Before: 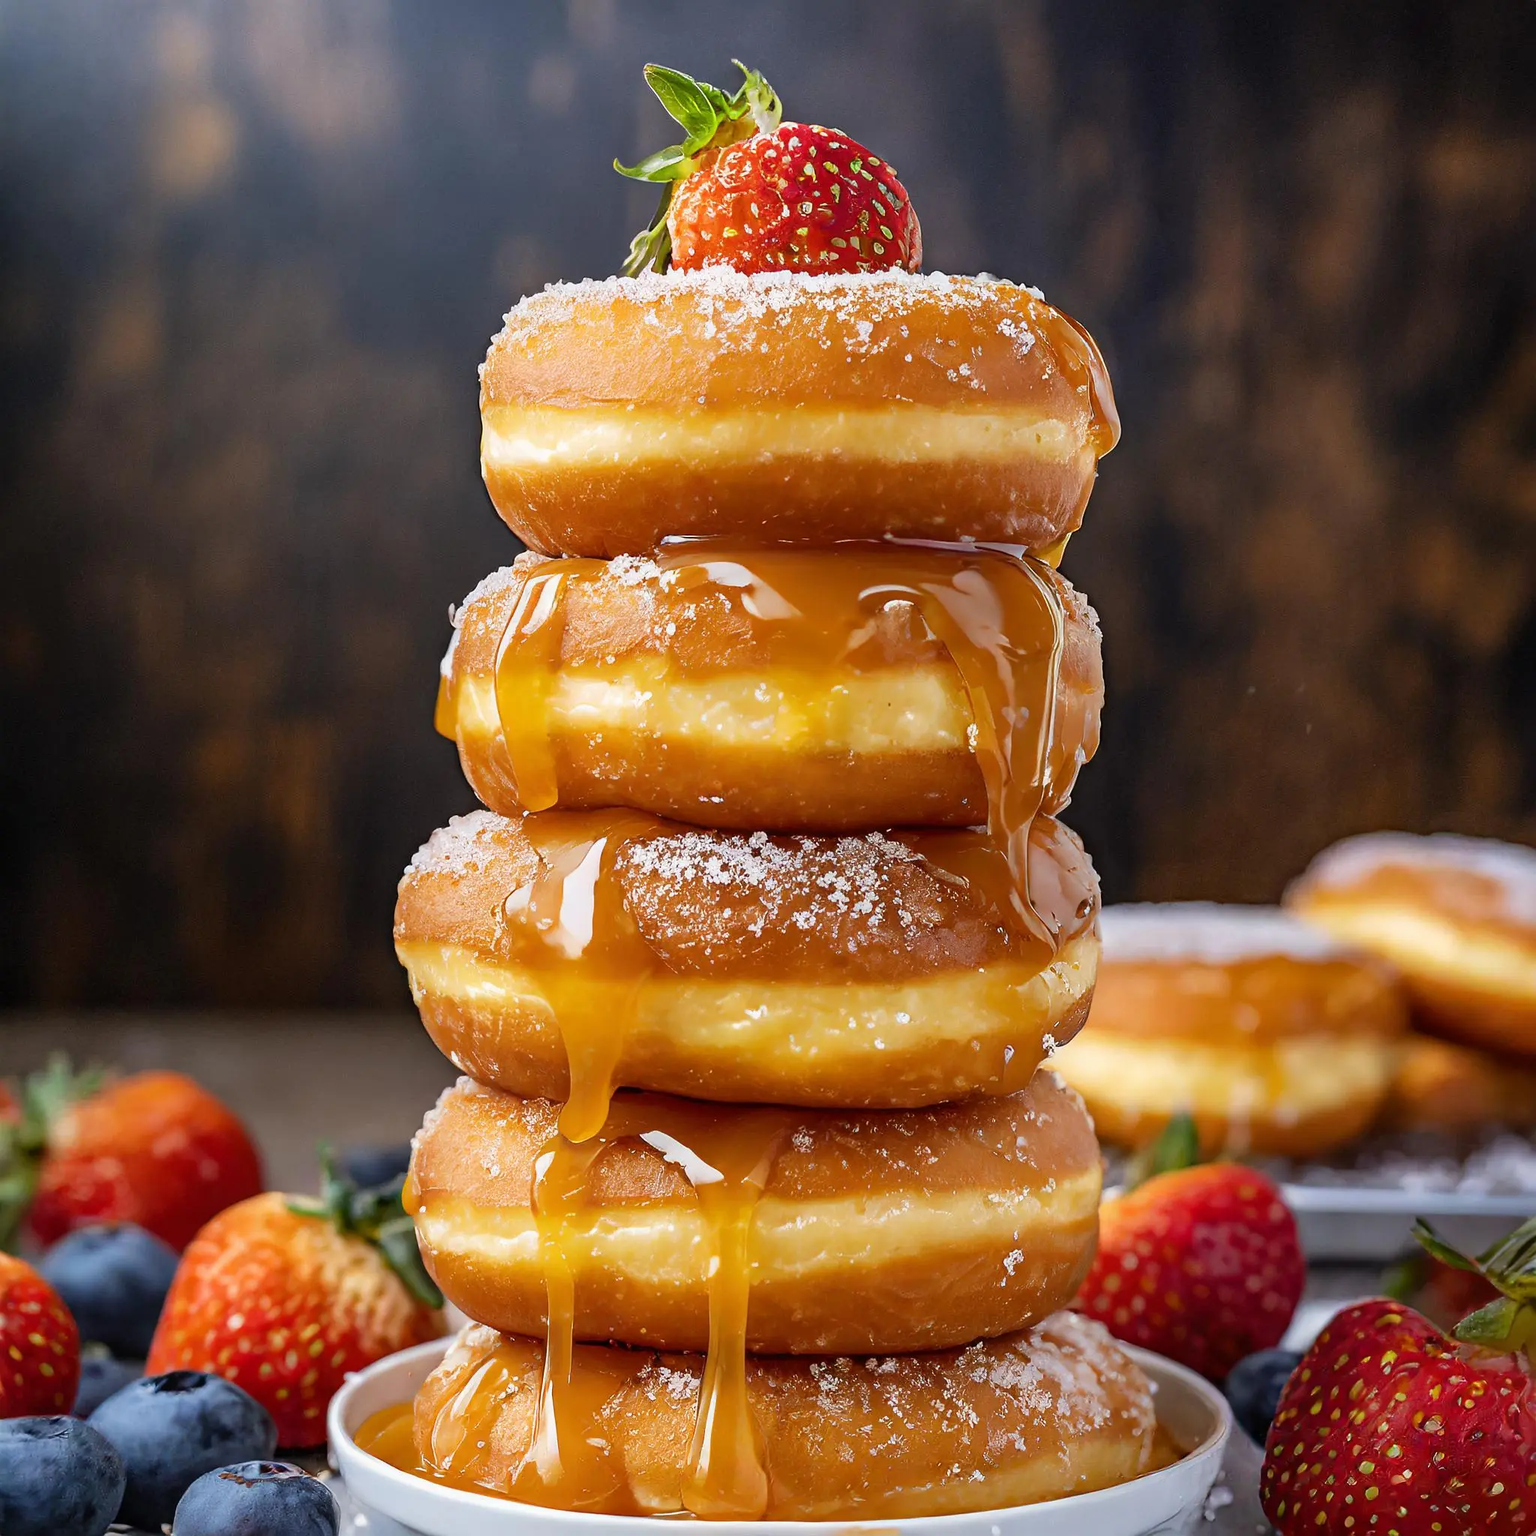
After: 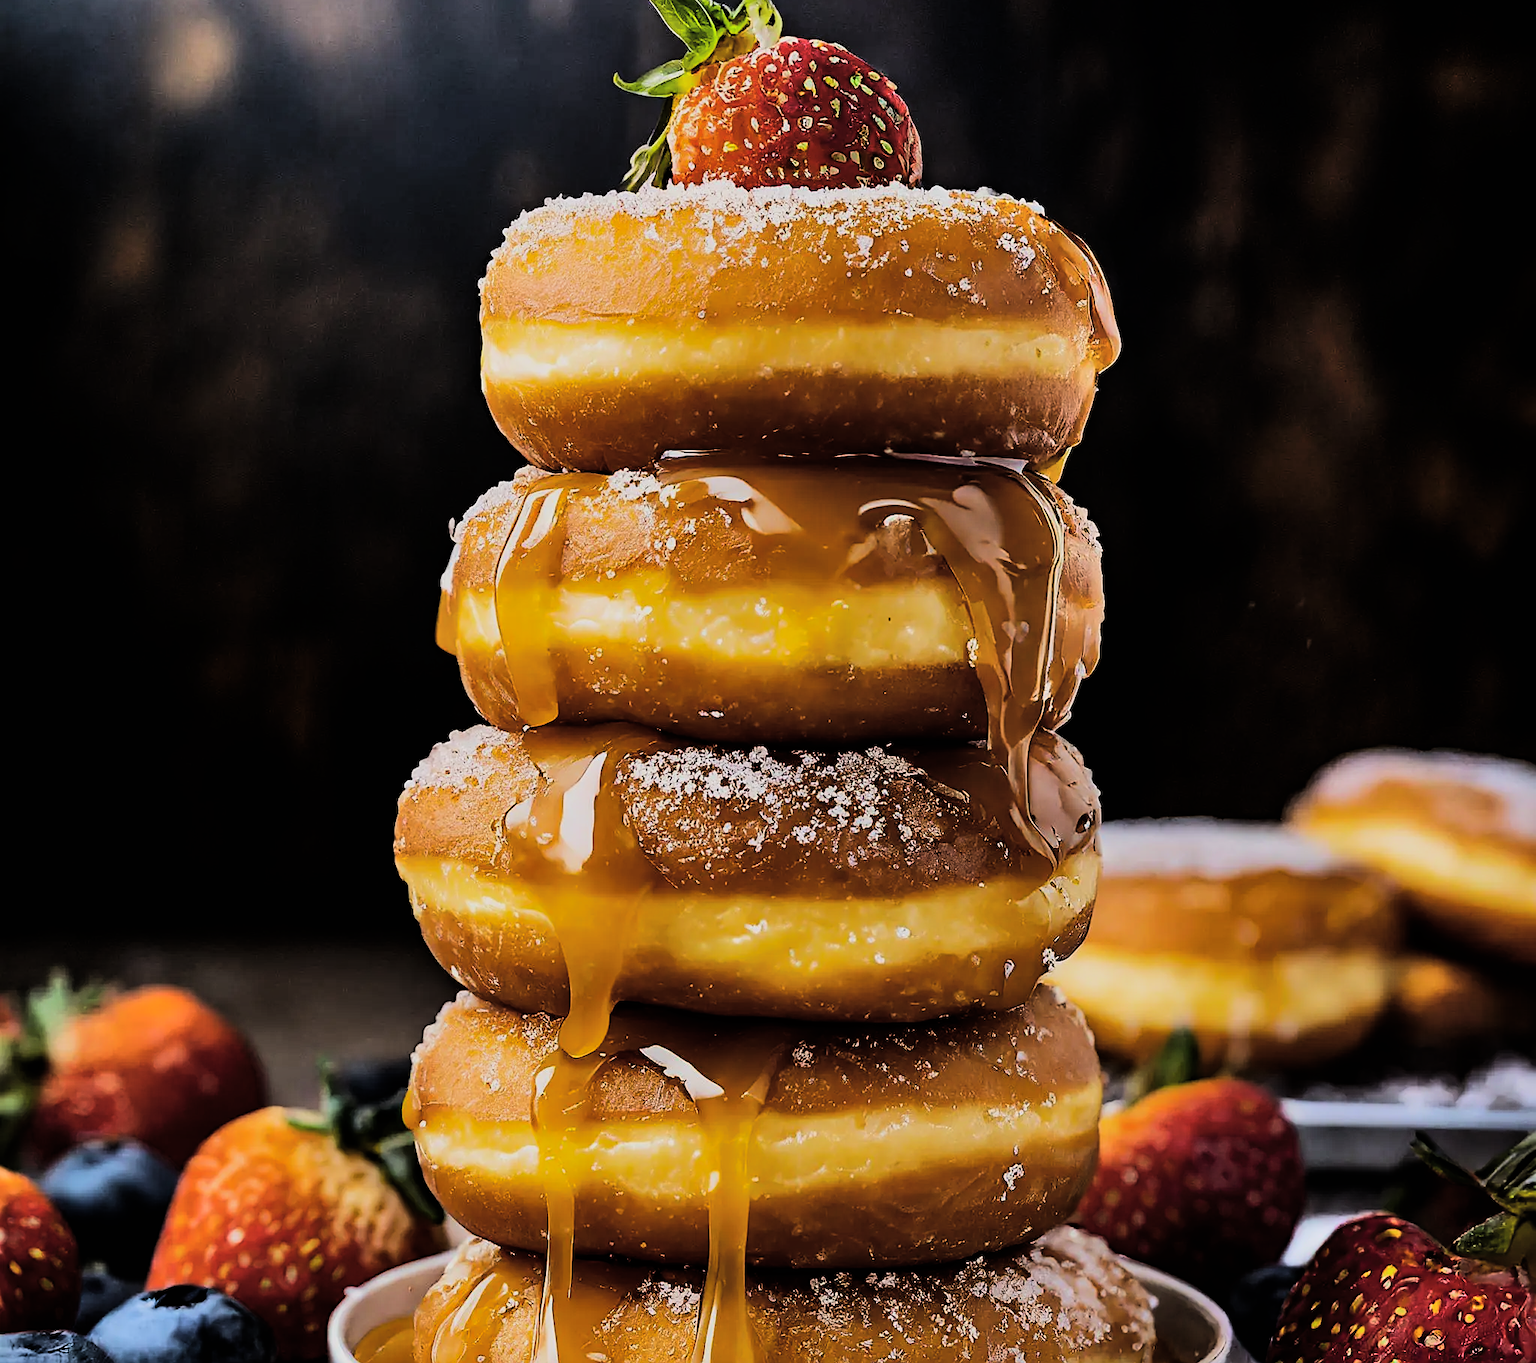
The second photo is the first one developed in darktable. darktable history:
exposure: black level correction 0, exposure -0.766 EV, compensate highlight preservation false
color balance rgb: global offset › luminance 0.71%, perceptual saturation grading › global saturation -11.5%, perceptual brilliance grading › highlights 17.77%, perceptual brilliance grading › mid-tones 31.71%, perceptual brilliance grading › shadows -31.01%, global vibrance 50%
sharpen: on, module defaults
filmic rgb: black relative exposure -5 EV, hardness 2.88, contrast 1.4
crop and rotate: top 5.609%, bottom 5.609%
shadows and highlights: soften with gaussian
white balance: red 1.009, blue 0.985
